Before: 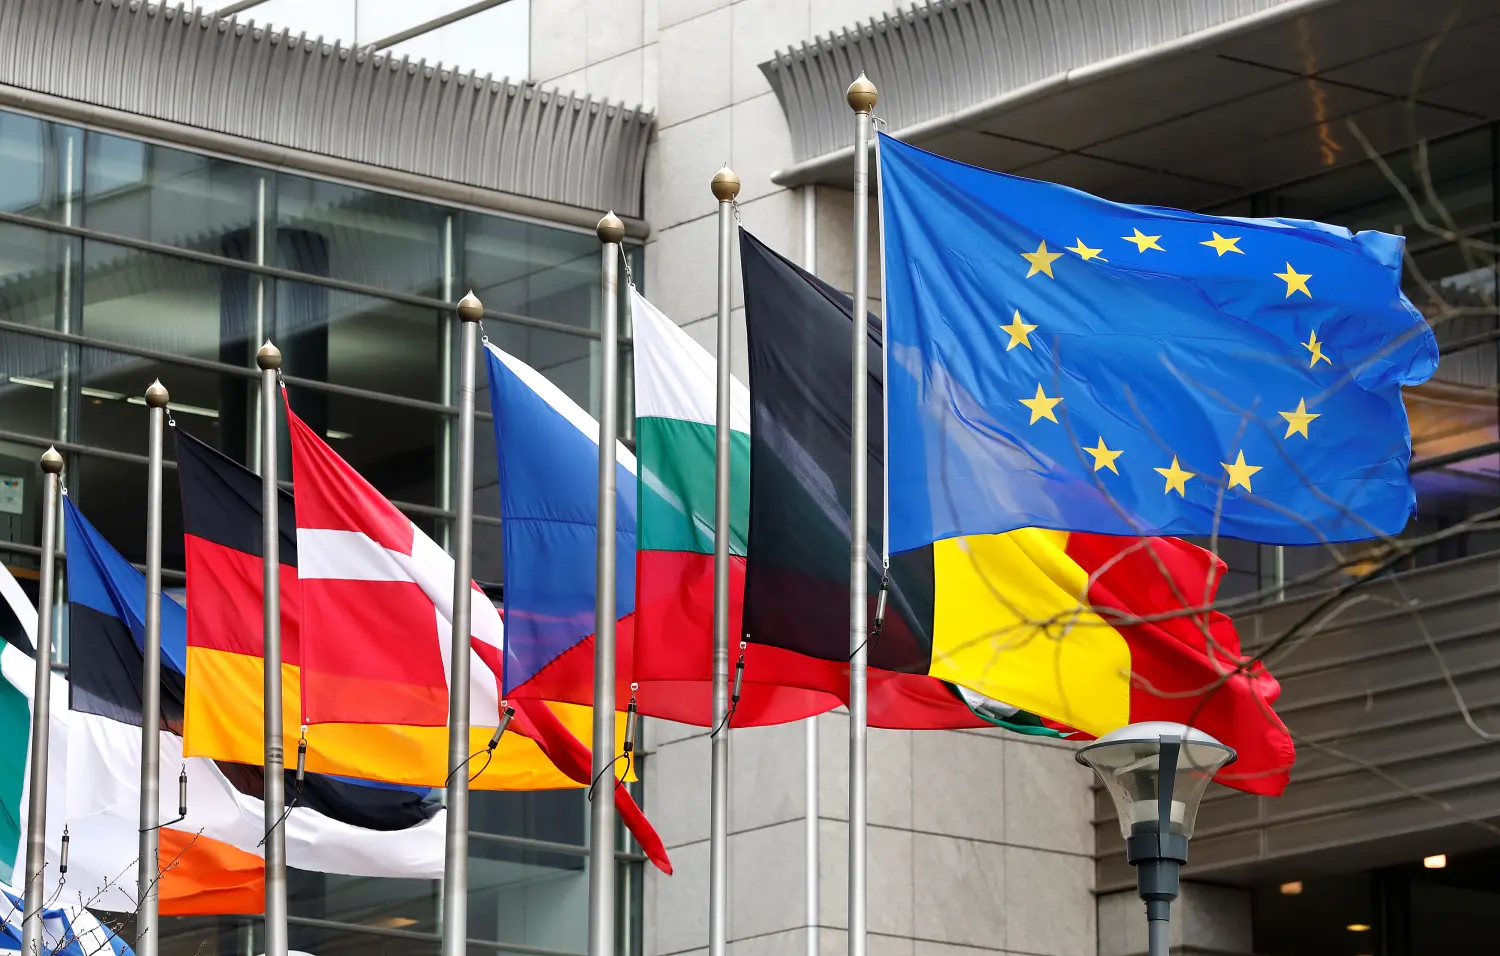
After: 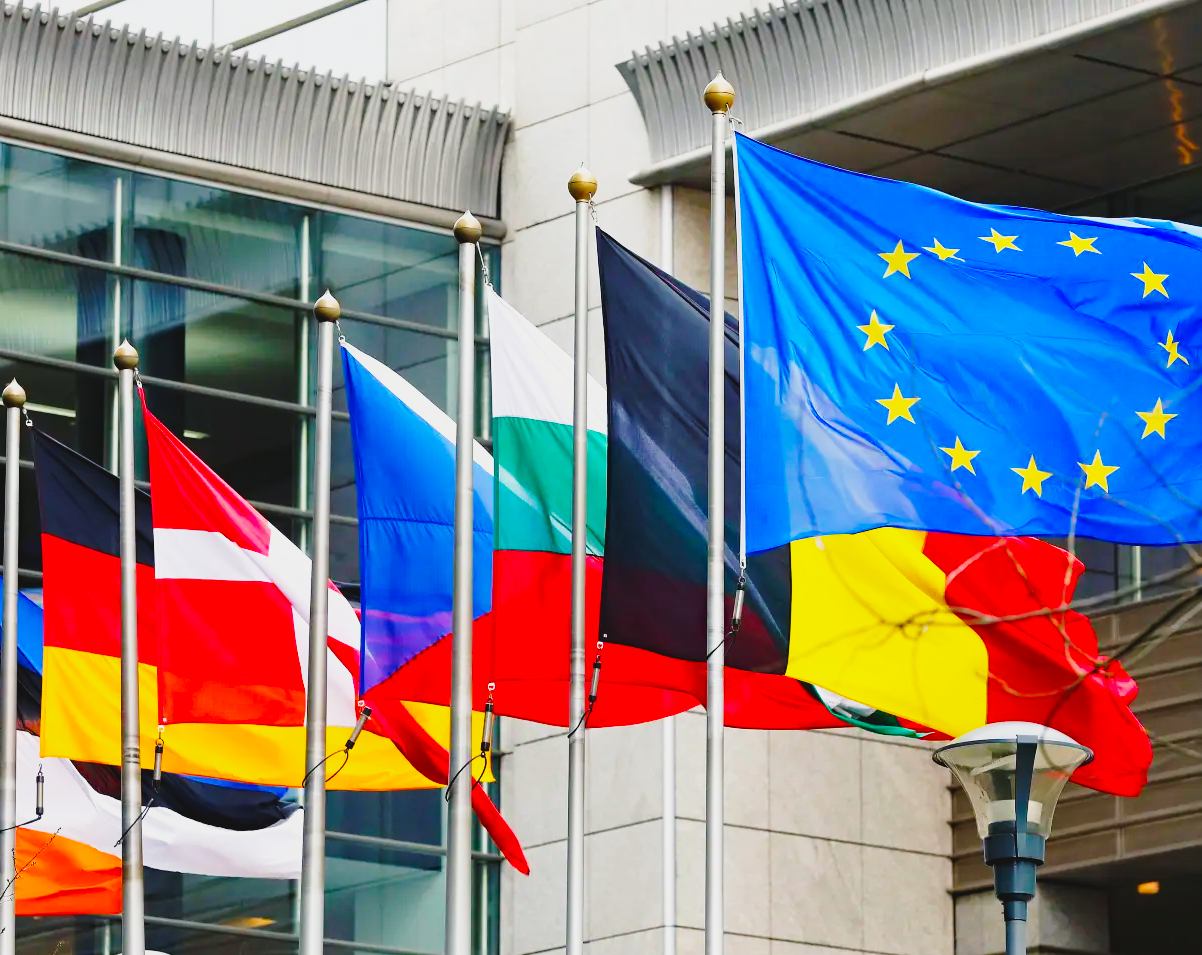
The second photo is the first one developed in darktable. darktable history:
contrast brightness saturation: contrast -0.116
base curve: curves: ch0 [(0, 0) (0.028, 0.03) (0.121, 0.232) (0.46, 0.748) (0.859, 0.968) (1, 1)], preserve colors none
color balance rgb: shadows lift › chroma 2.967%, shadows lift › hue 243.56°, perceptual saturation grading › global saturation 30.597%, global vibrance 20.305%
haze removal: compatibility mode true, adaptive false
crop and rotate: left 9.554%, right 10.258%
